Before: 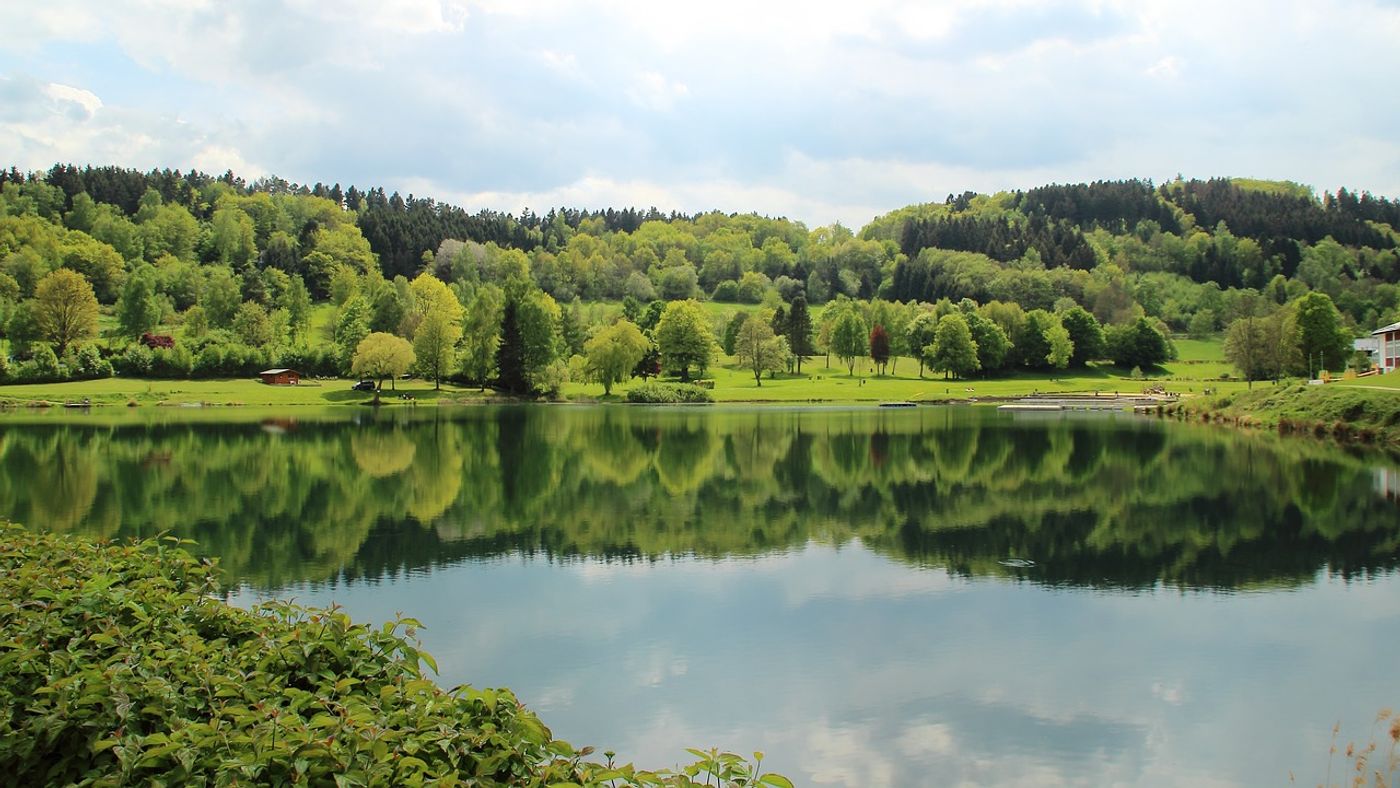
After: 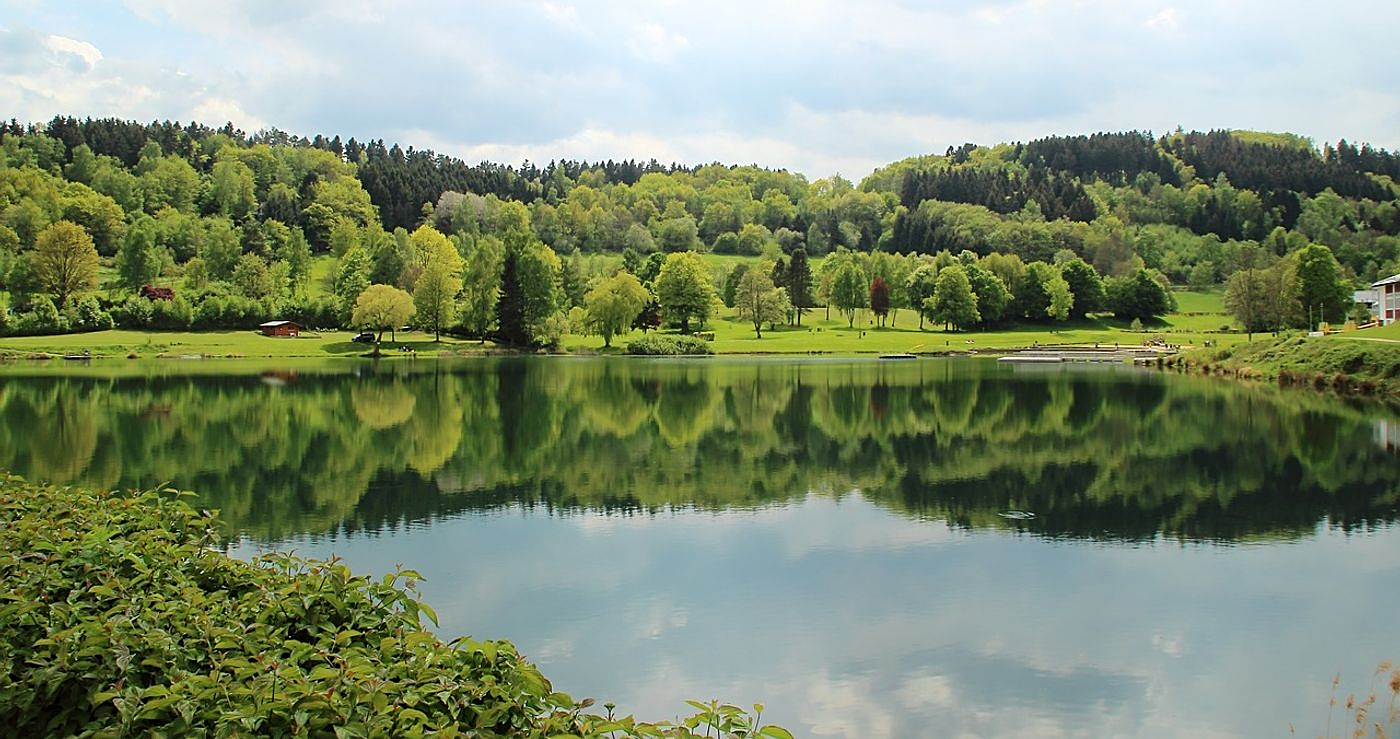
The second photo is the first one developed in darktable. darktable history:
crop and rotate: top 6.114%
sharpen: on, module defaults
